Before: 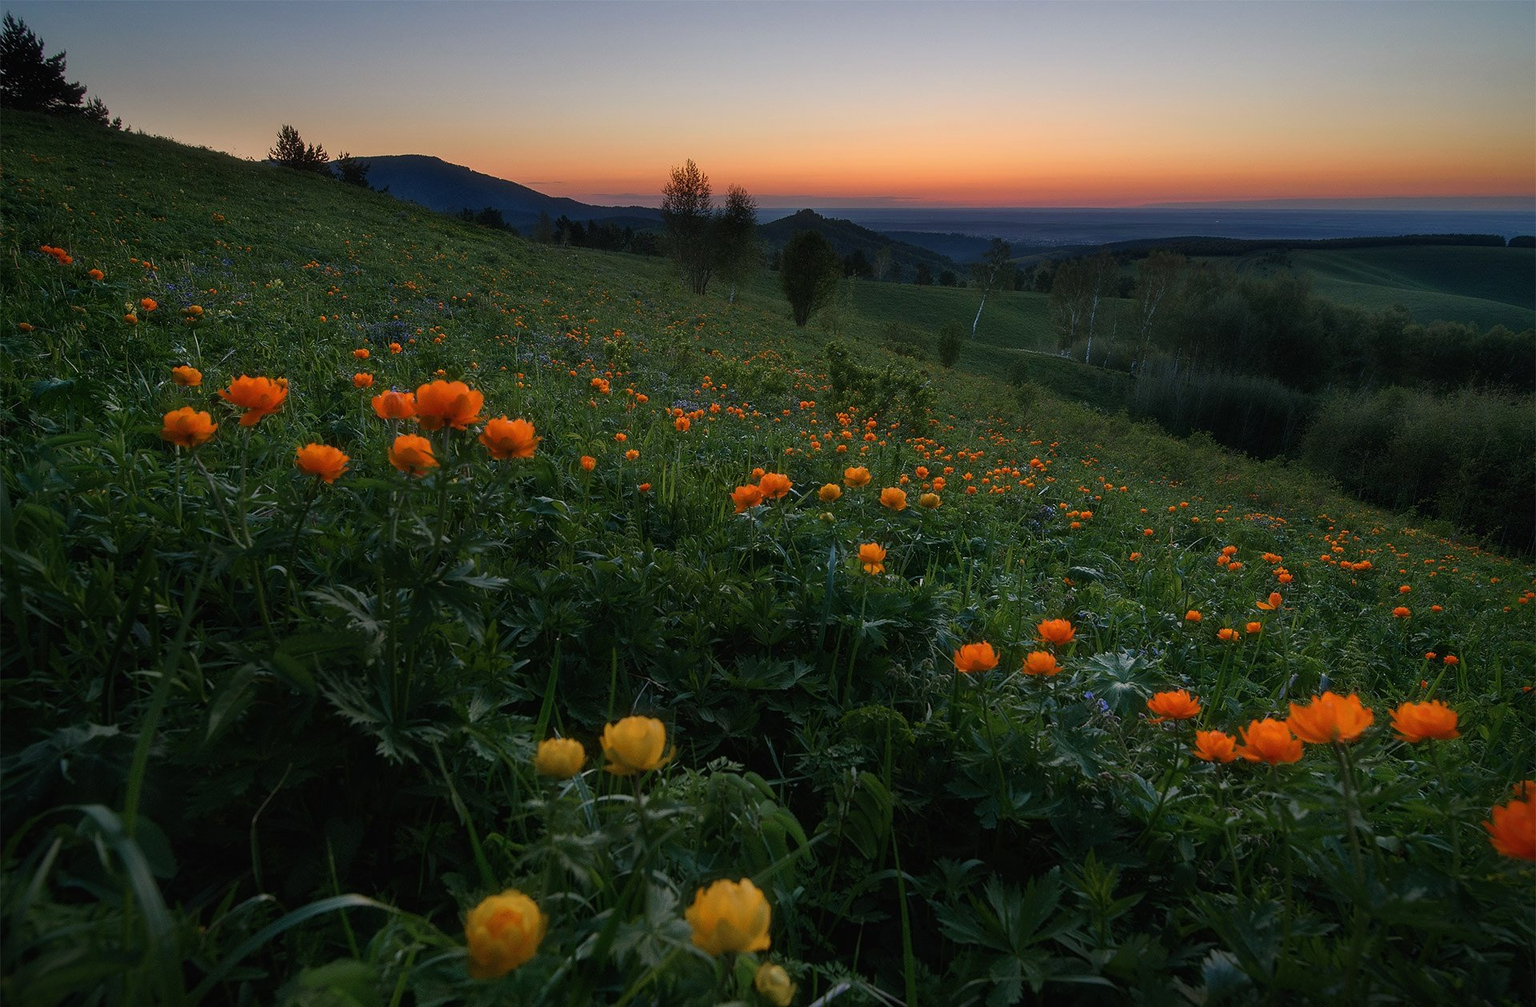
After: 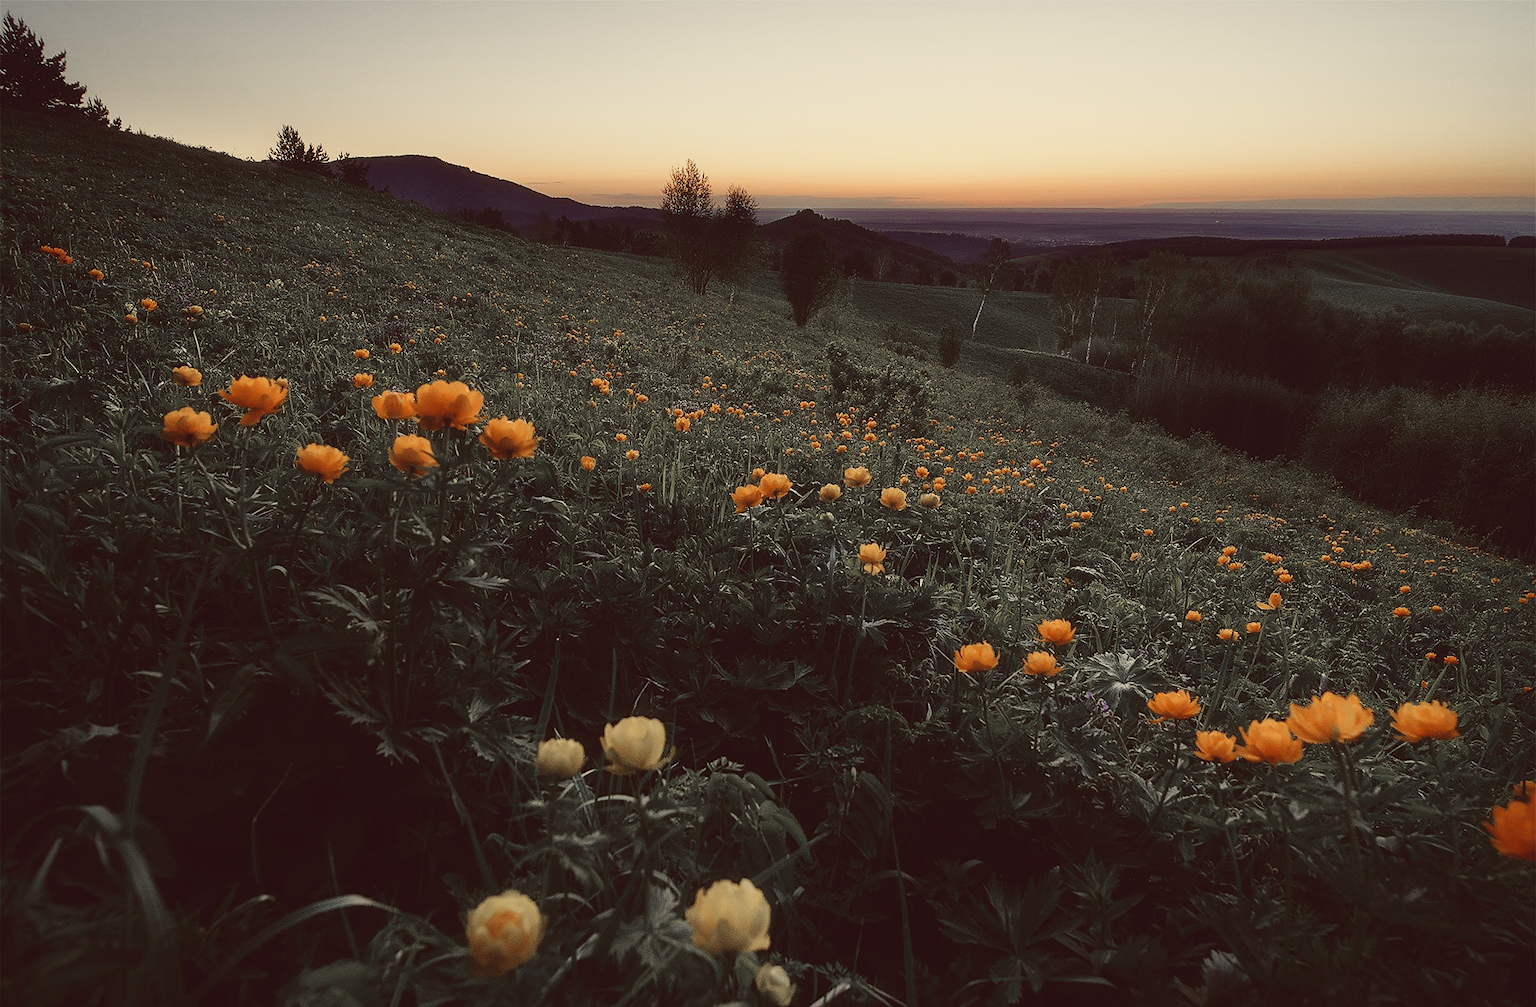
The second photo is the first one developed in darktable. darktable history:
contrast equalizer: y [[0.46, 0.454, 0.451, 0.451, 0.455, 0.46], [0.5 ×6], [0.5 ×6], [0 ×6], [0 ×6]]
sharpen: radius 1
base curve: curves: ch0 [(0, 0) (0.028, 0.03) (0.121, 0.232) (0.46, 0.748) (0.859, 0.968) (1, 1)], preserve colors none
contrast brightness saturation: contrast -0.26, saturation -0.43
tone curve: curves: ch0 [(0, 0) (0.195, 0.109) (0.751, 0.848) (1, 1)], color space Lab, linked channels, preserve colors none
color correction: highlights a* -0.482, highlights b* 40, shadows a* 9.8, shadows b* -0.161
color zones: curves: ch1 [(0, 0.708) (0.088, 0.648) (0.245, 0.187) (0.429, 0.326) (0.571, 0.498) (0.714, 0.5) (0.857, 0.5) (1, 0.708)]
